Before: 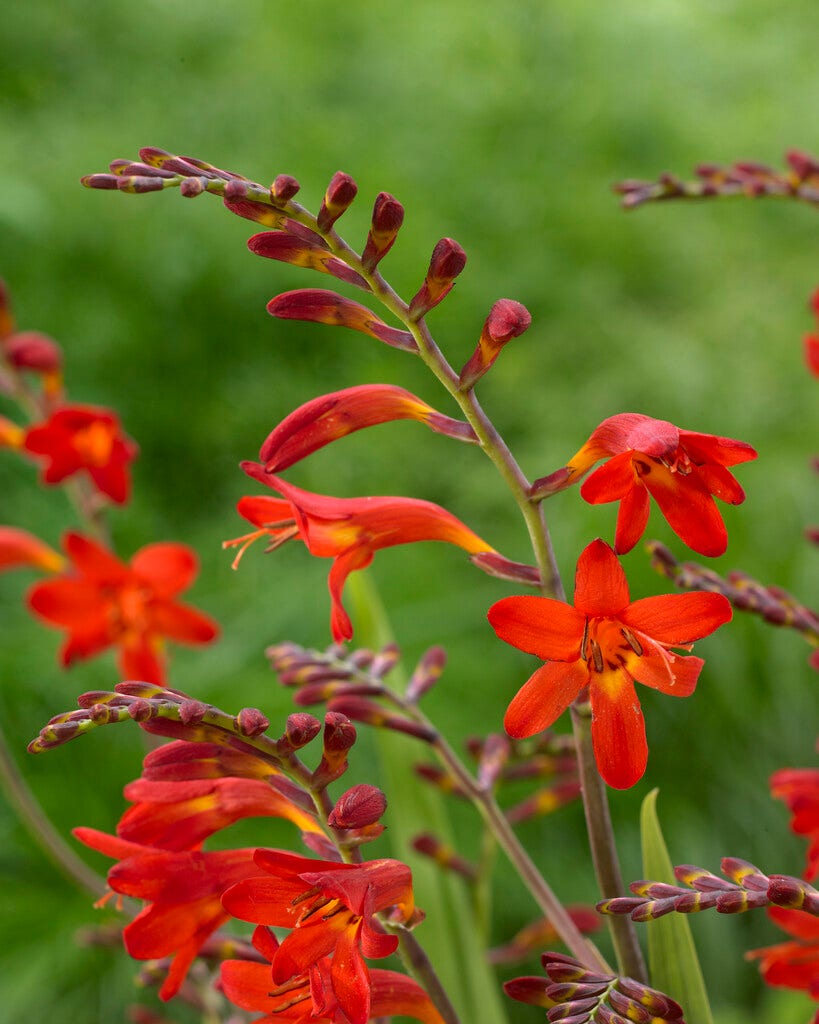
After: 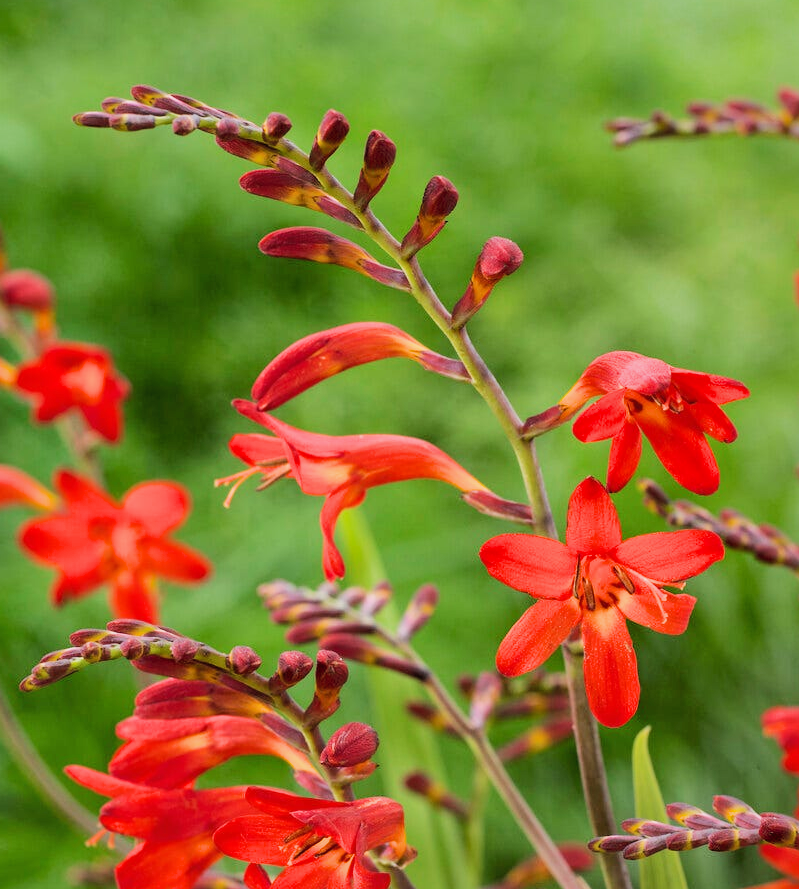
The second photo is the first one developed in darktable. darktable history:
exposure: black level correction 0, exposure 0.702 EV, compensate highlight preservation false
shadows and highlights: on, module defaults
crop: left 1.052%, top 6.095%, right 1.377%, bottom 7.009%
filmic rgb: black relative exposure -5 EV, white relative exposure 3.96 EV, threshold 5.97 EV, hardness 2.88, contrast 1.298, highlights saturation mix -31.1%, enable highlight reconstruction true
